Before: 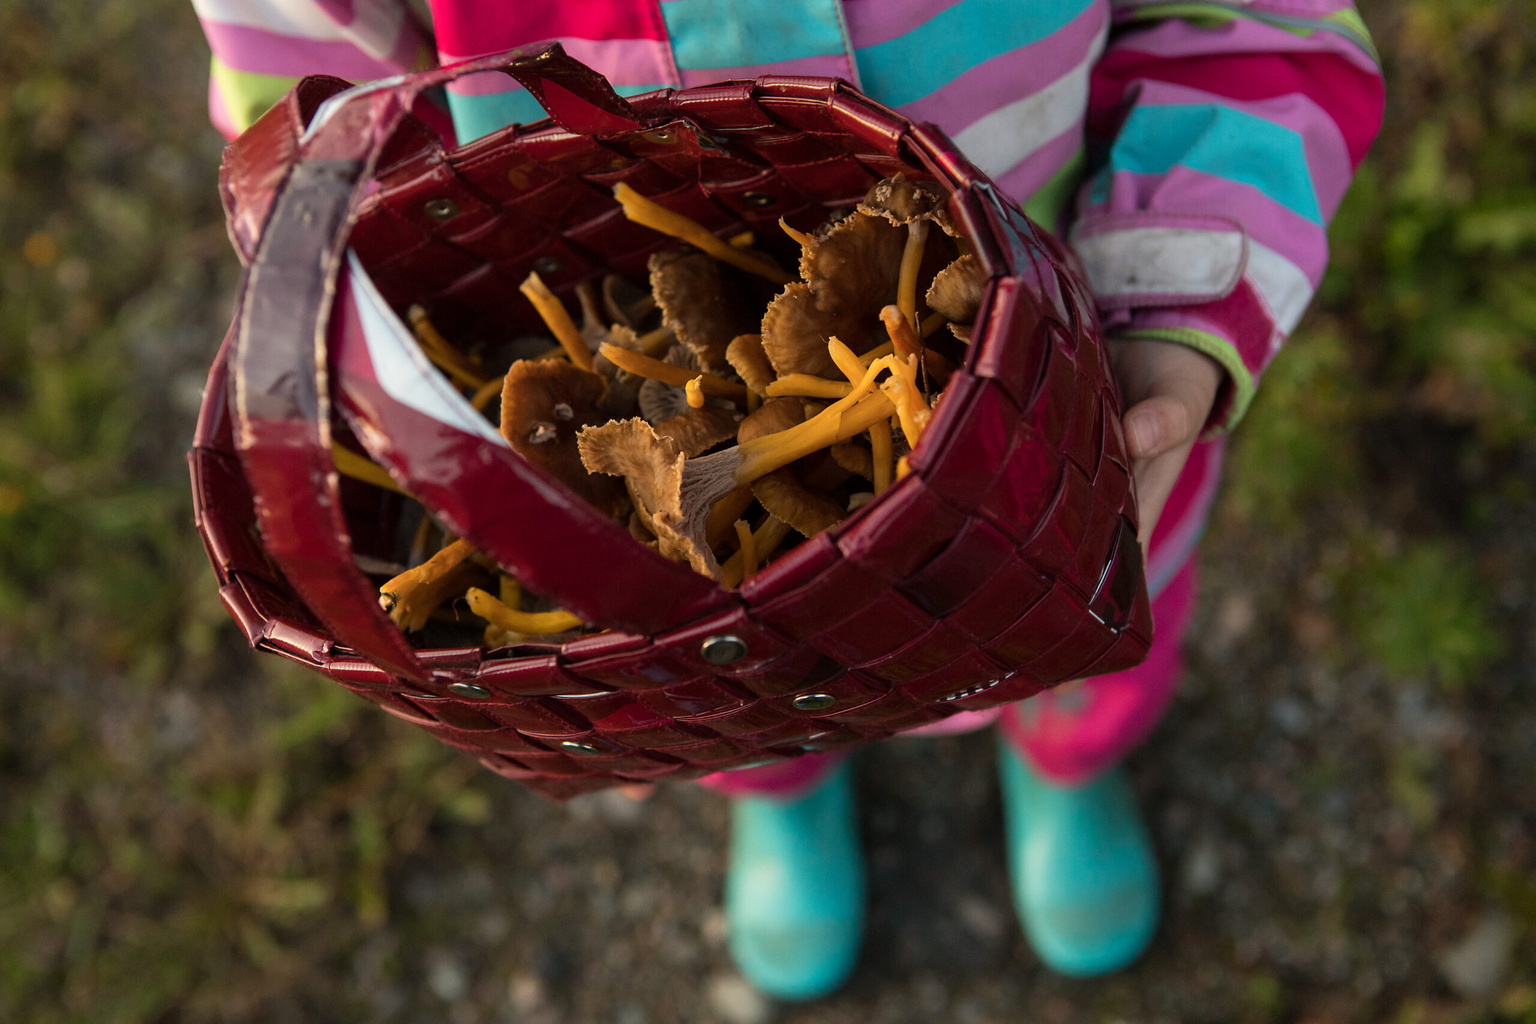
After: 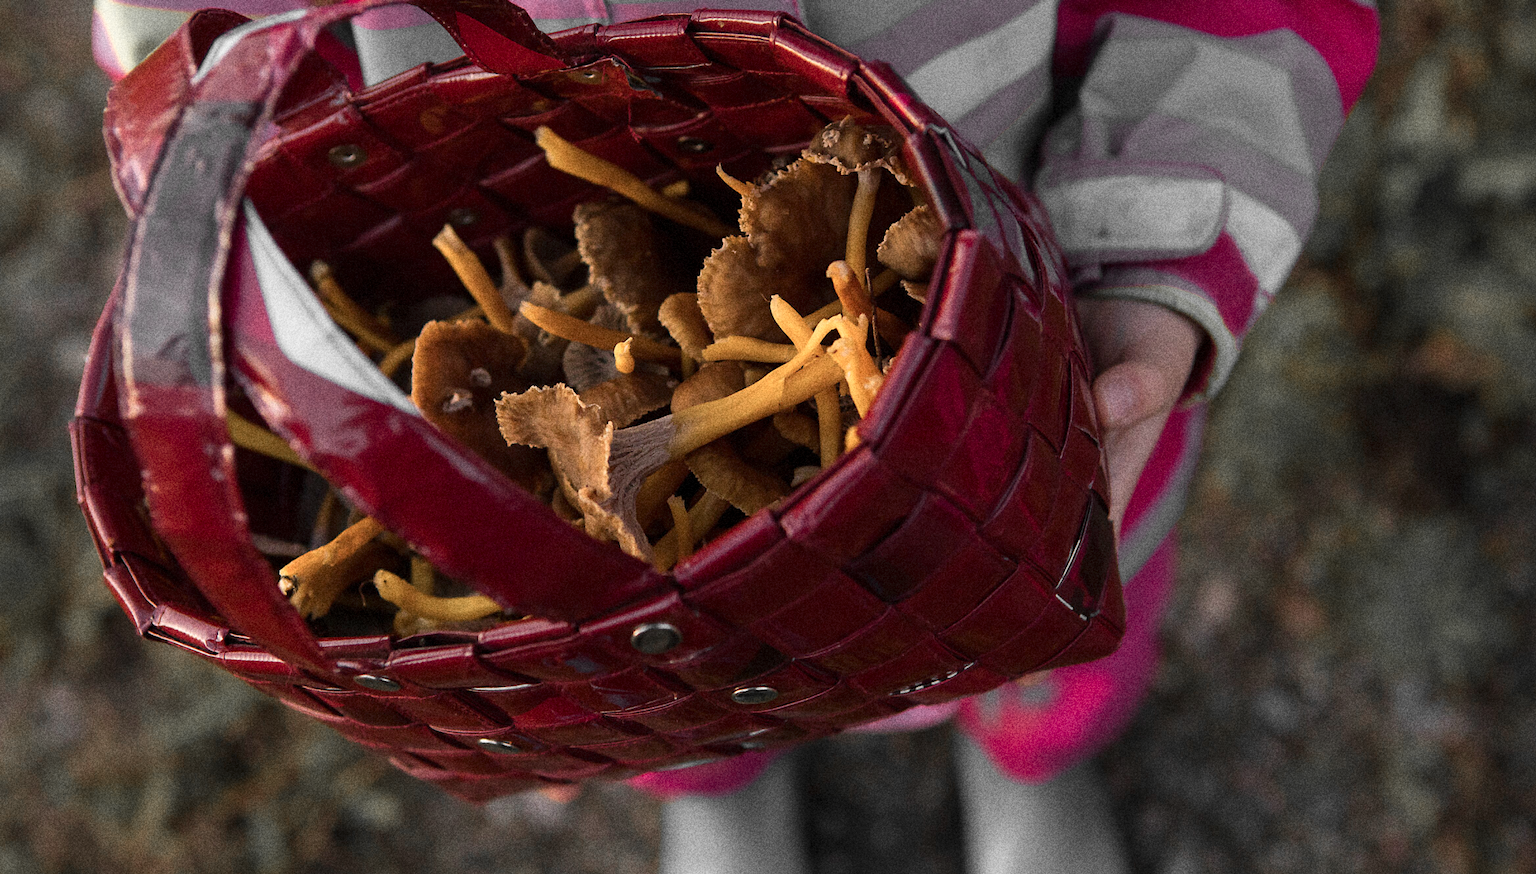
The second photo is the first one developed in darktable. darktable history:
color zones: curves: ch0 [(0, 0.447) (0.184, 0.543) (0.323, 0.476) (0.429, 0.445) (0.571, 0.443) (0.714, 0.451) (0.857, 0.452) (1, 0.447)]; ch1 [(0, 0.464) (0.176, 0.46) (0.287, 0.177) (0.429, 0.002) (0.571, 0) (0.714, 0) (0.857, 0) (1, 0.464)], mix 20%
crop: left 8.155%, top 6.611%, bottom 15.385%
grain: coarseness 14.49 ISO, strength 48.04%, mid-tones bias 35%
white balance: red 1.004, blue 1.096
